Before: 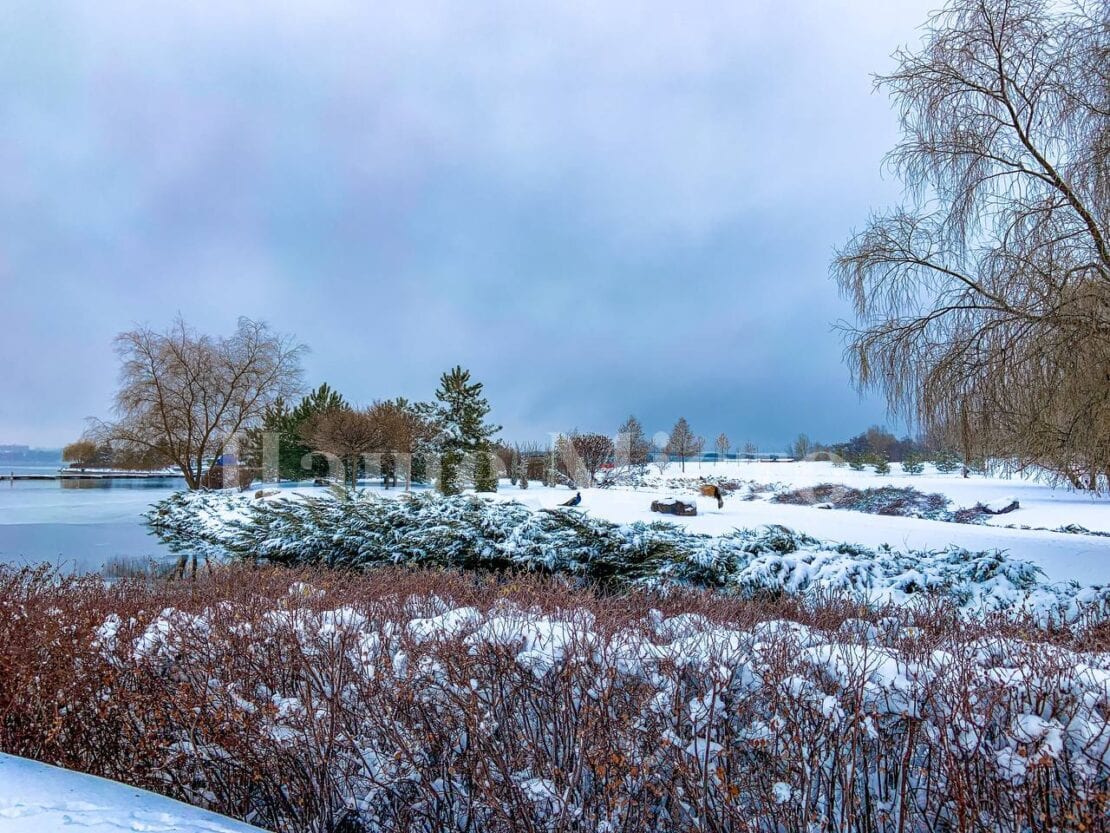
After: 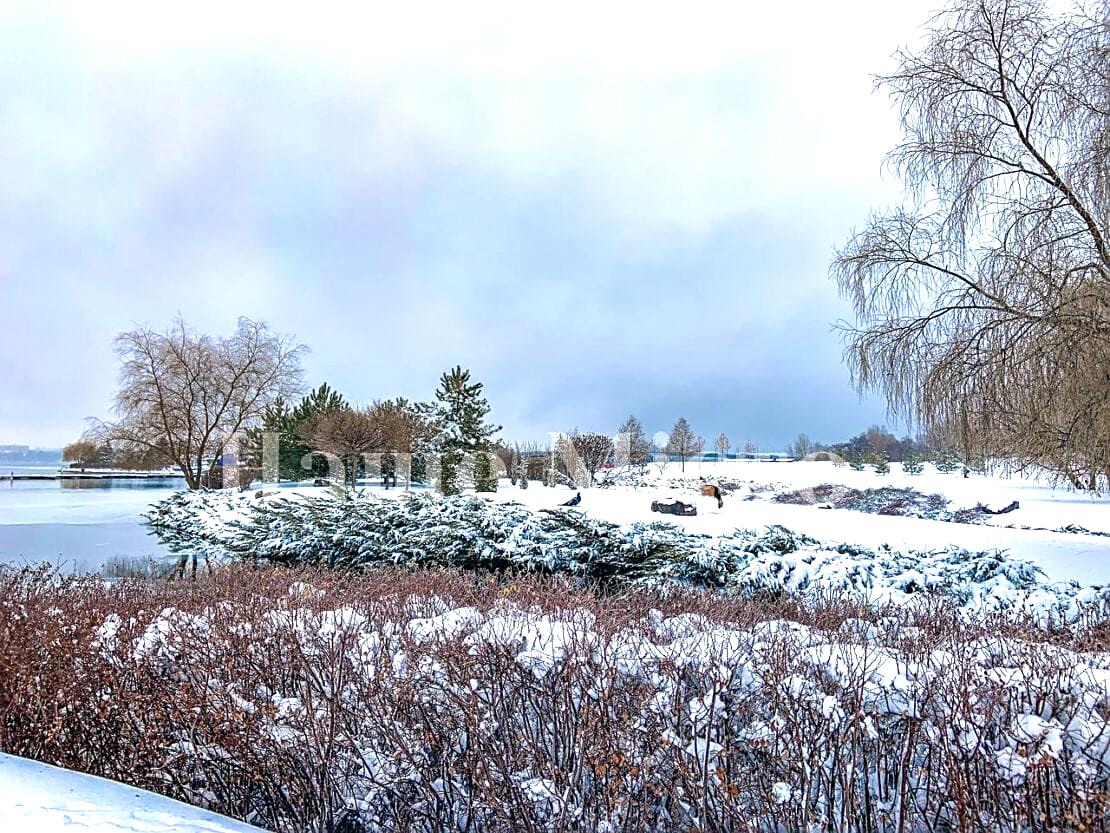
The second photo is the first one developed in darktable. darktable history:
exposure: black level correction 0, exposure 0.7 EV, compensate highlight preservation false
sharpen: on, module defaults
color correction: highlights a* 2.75, highlights b* 5, shadows a* -2.04, shadows b* -4.84, saturation 0.8
